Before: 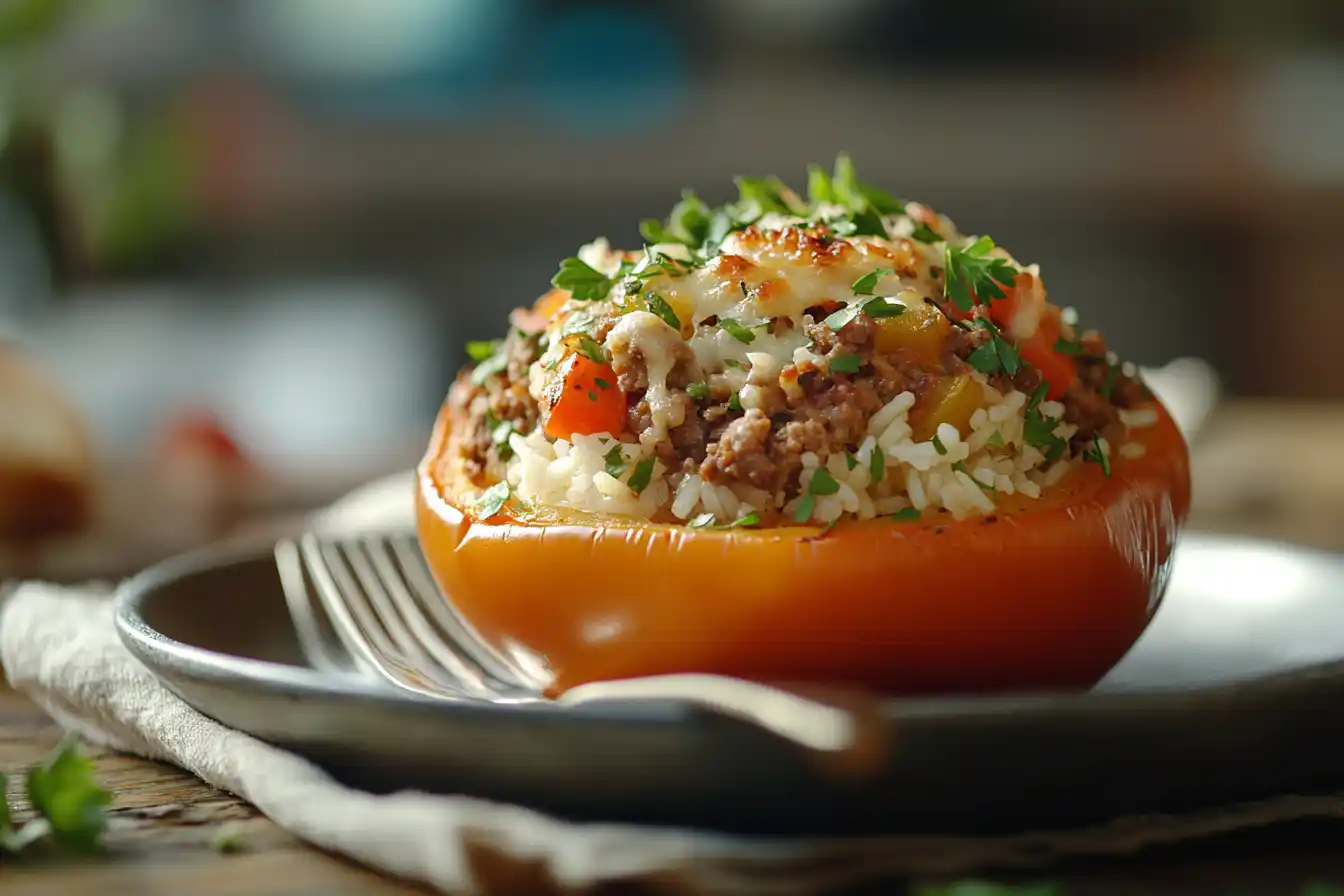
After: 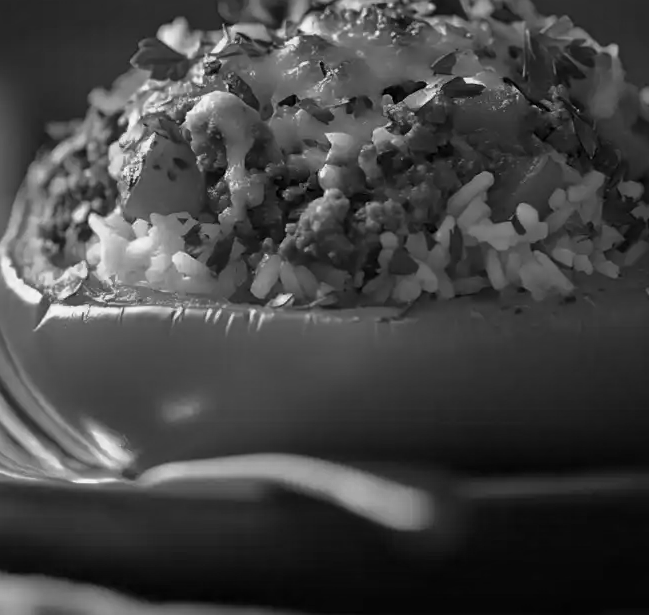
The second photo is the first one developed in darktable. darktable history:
base curve: curves: ch0 [(0, 0) (0.595, 0.418) (1, 1)], preserve colors none
color calibration: output gray [0.246, 0.254, 0.501, 0], gray › normalize channels true, illuminant same as pipeline (D50), adaptation XYZ, x 0.346, y 0.359, gamut compression 0
local contrast: mode bilateral grid, contrast 28, coarseness 16, detail 115%, midtone range 0.2
crop: left 31.379%, top 24.658%, right 20.326%, bottom 6.628%
